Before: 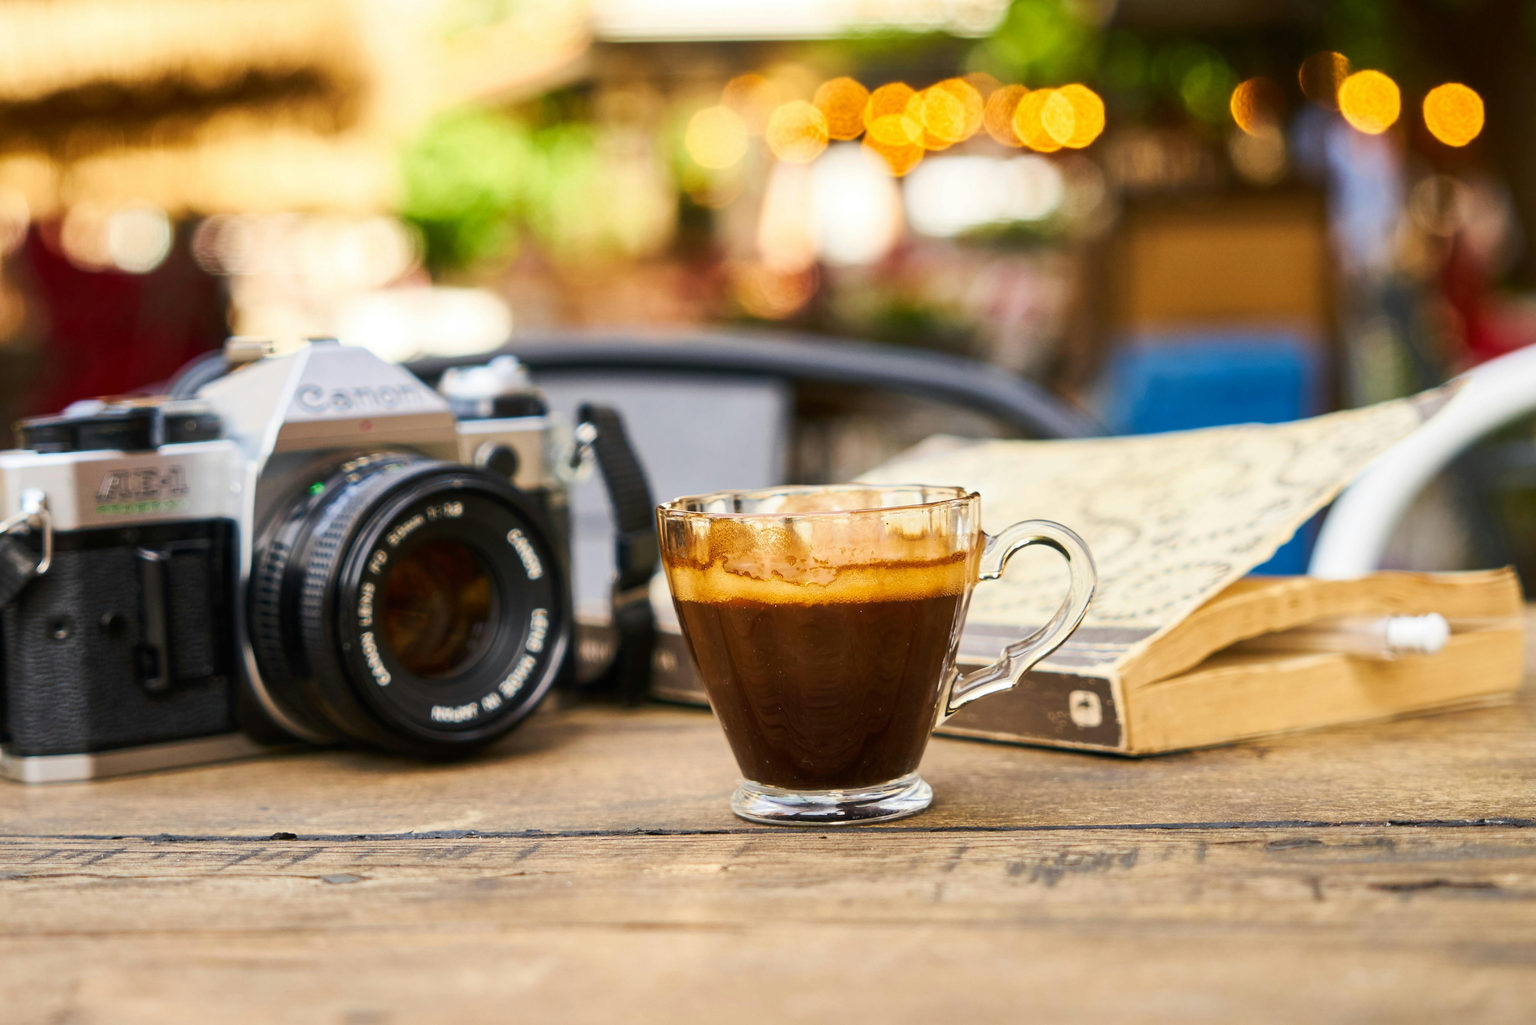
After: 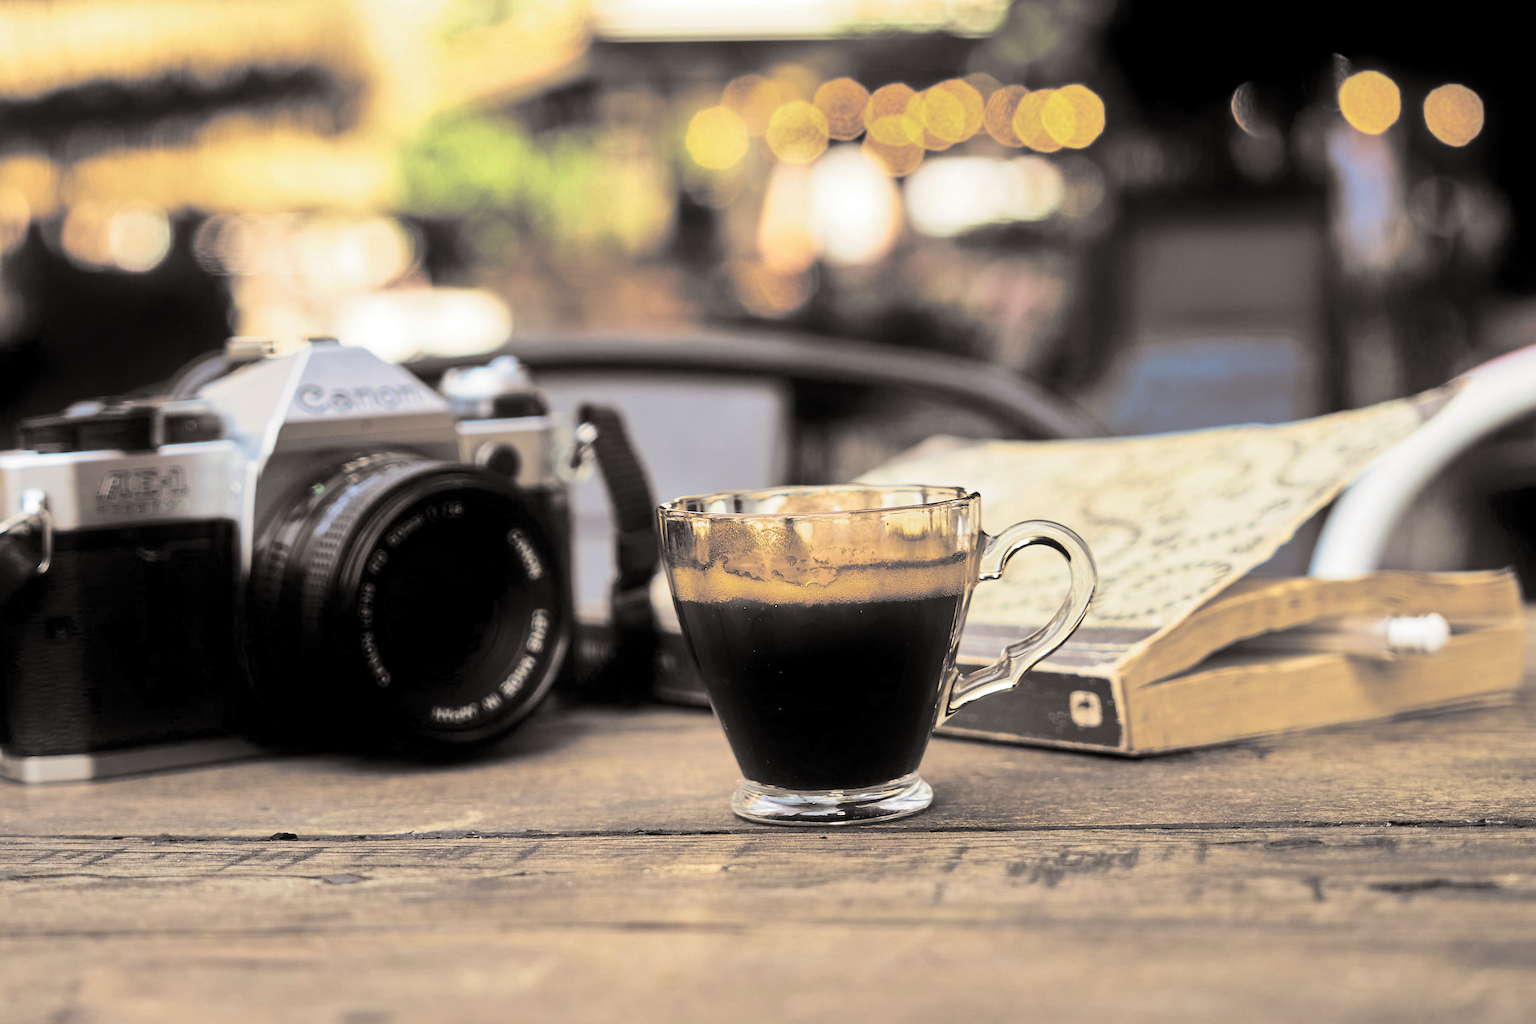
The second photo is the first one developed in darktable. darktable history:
color balance rgb: linear chroma grading › global chroma 18.9%, perceptual saturation grading › global saturation 20%, perceptual saturation grading › highlights -25%, perceptual saturation grading › shadows 50%, global vibrance 18.93%
split-toning: shadows › hue 26°, shadows › saturation 0.09, highlights › hue 40°, highlights › saturation 0.18, balance -63, compress 0%
sharpen: on, module defaults
shadows and highlights: shadows -88.03, highlights -35.45, shadows color adjustment 99.15%, highlights color adjustment 0%, soften with gaussian
